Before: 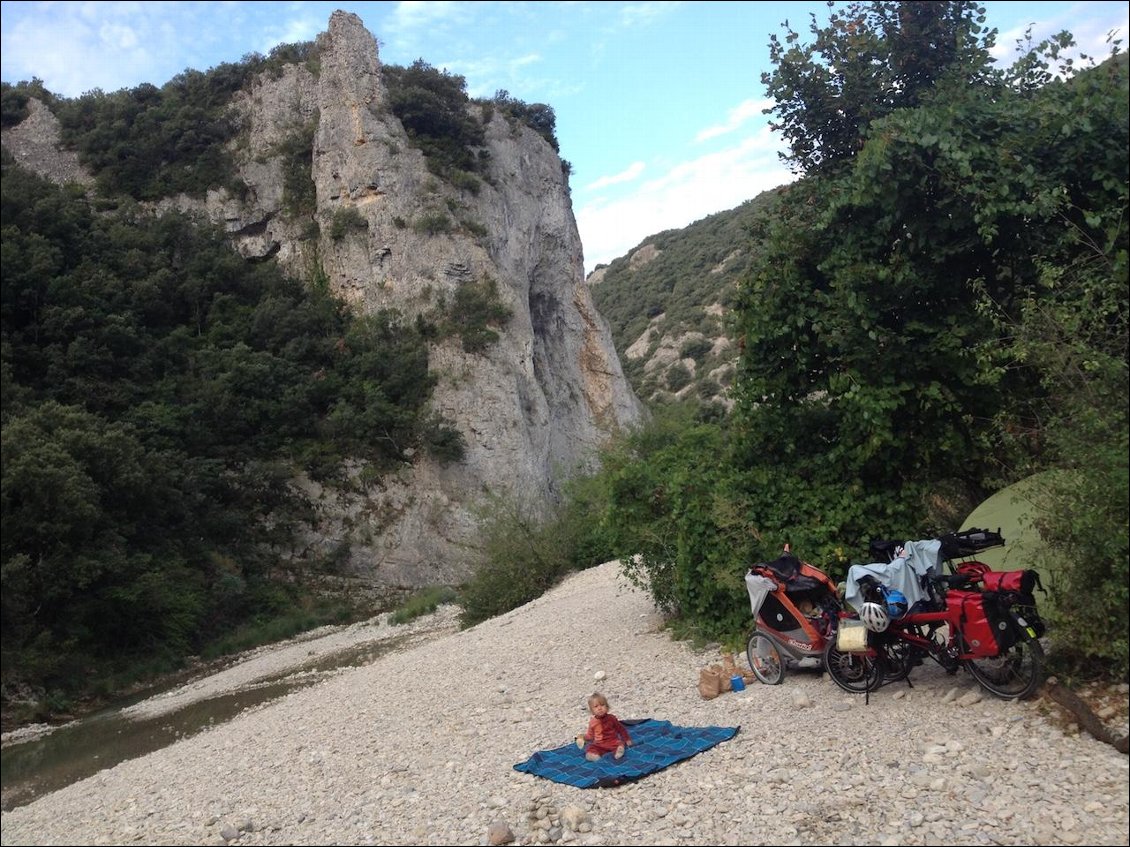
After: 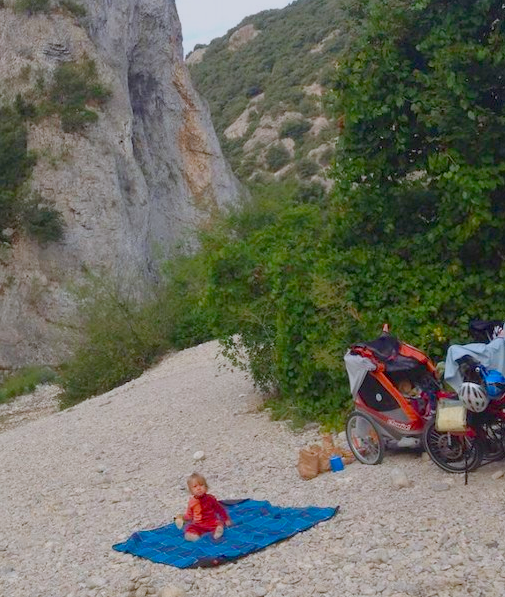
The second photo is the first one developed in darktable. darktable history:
color balance rgb: highlights gain › luminance 16.896%, highlights gain › chroma 2.857%, highlights gain › hue 262.04°, shadows fall-off 101.453%, linear chroma grading › global chroma 9.32%, perceptual saturation grading › global saturation 27.582%, perceptual saturation grading › highlights -24.983%, perceptual saturation grading › shadows 24.698%, mask middle-gray fulcrum 22.06%, contrast -29.814%
crop: left 35.535%, top 26.022%, right 19.733%, bottom 3.439%
